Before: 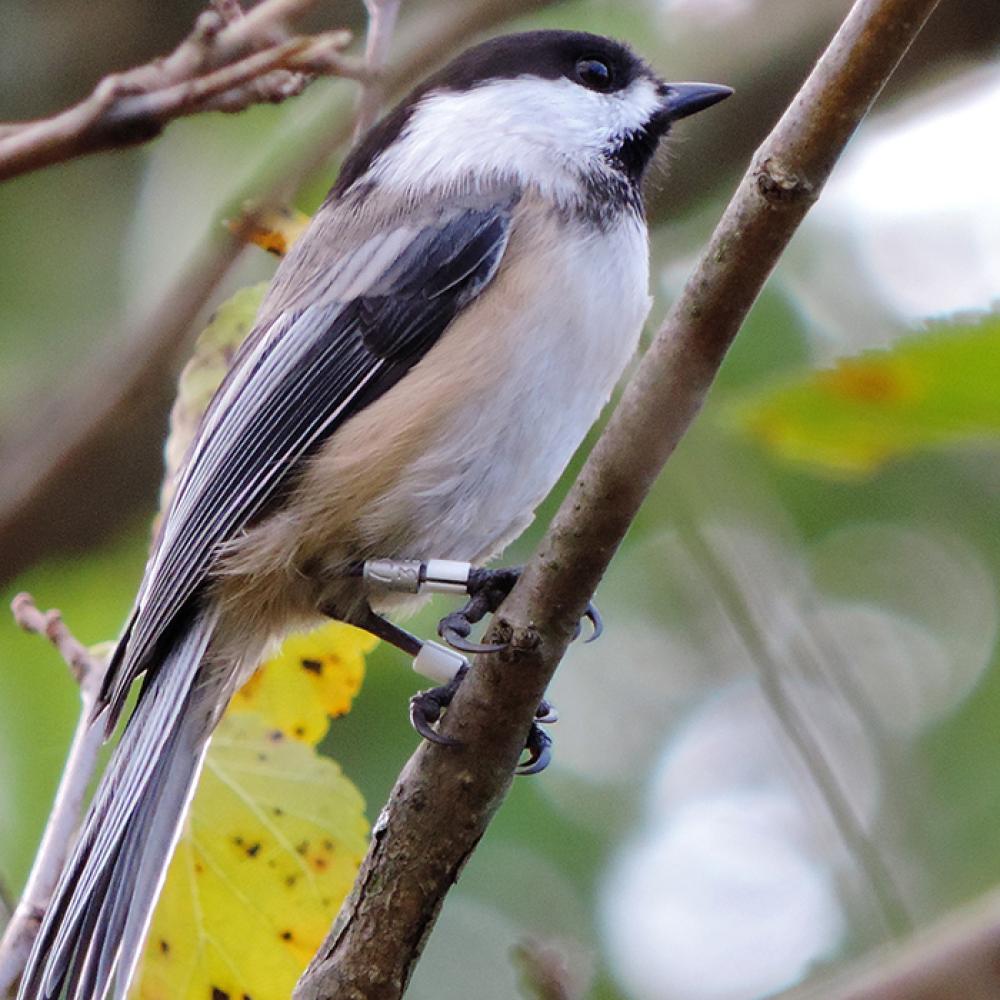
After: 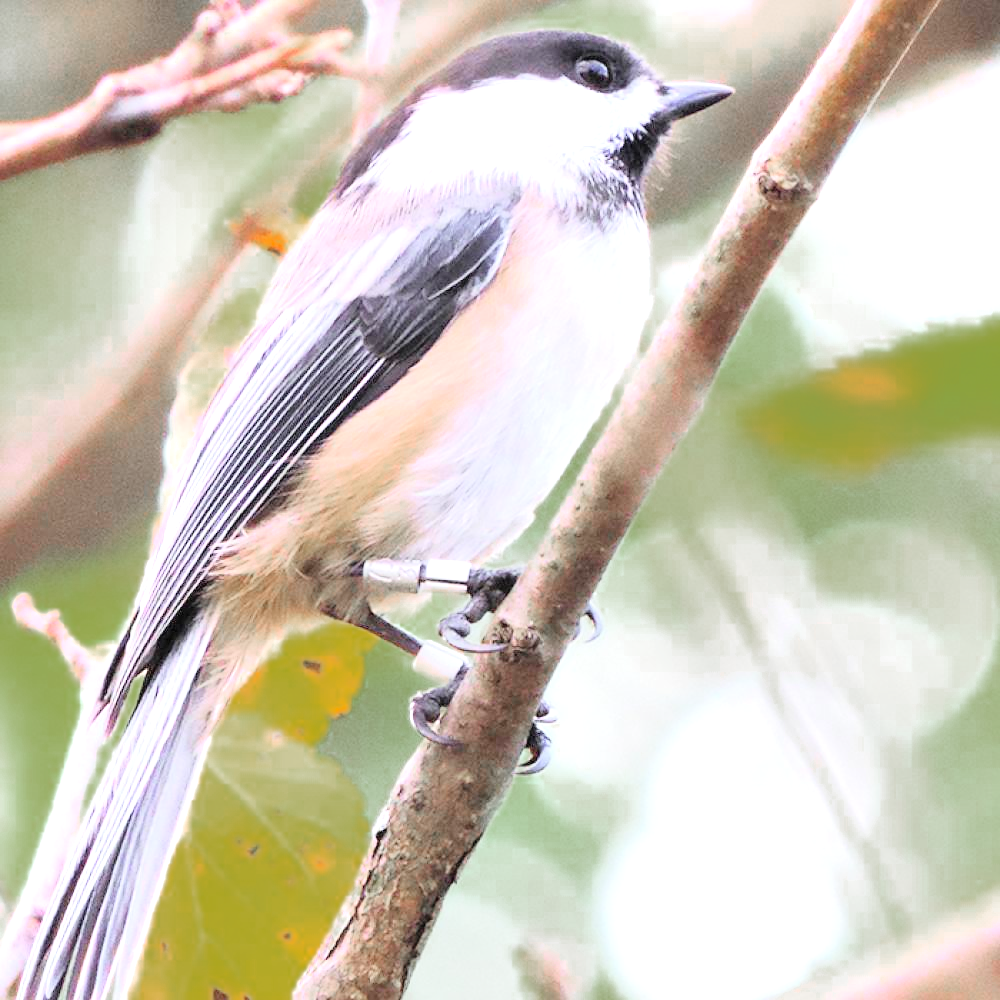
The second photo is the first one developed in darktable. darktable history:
exposure: black level correction 0, exposure 1.2 EV, compensate exposure bias true, compensate highlight preservation false
tone curve: curves: ch0 [(0, 0) (0.169, 0.367) (0.635, 0.859) (1, 1)], color space Lab, independent channels, preserve colors none
tone equalizer: on, module defaults
color zones: curves: ch0 [(0, 0.48) (0.209, 0.398) (0.305, 0.332) (0.429, 0.493) (0.571, 0.5) (0.714, 0.5) (0.857, 0.5) (1, 0.48)]; ch1 [(0, 0.736) (0.143, 0.625) (0.225, 0.371) (0.429, 0.256) (0.571, 0.241) (0.714, 0.213) (0.857, 0.48) (1, 0.736)]; ch2 [(0, 0.448) (0.143, 0.498) (0.286, 0.5) (0.429, 0.5) (0.571, 0.5) (0.714, 0.5) (0.857, 0.5) (1, 0.448)]
